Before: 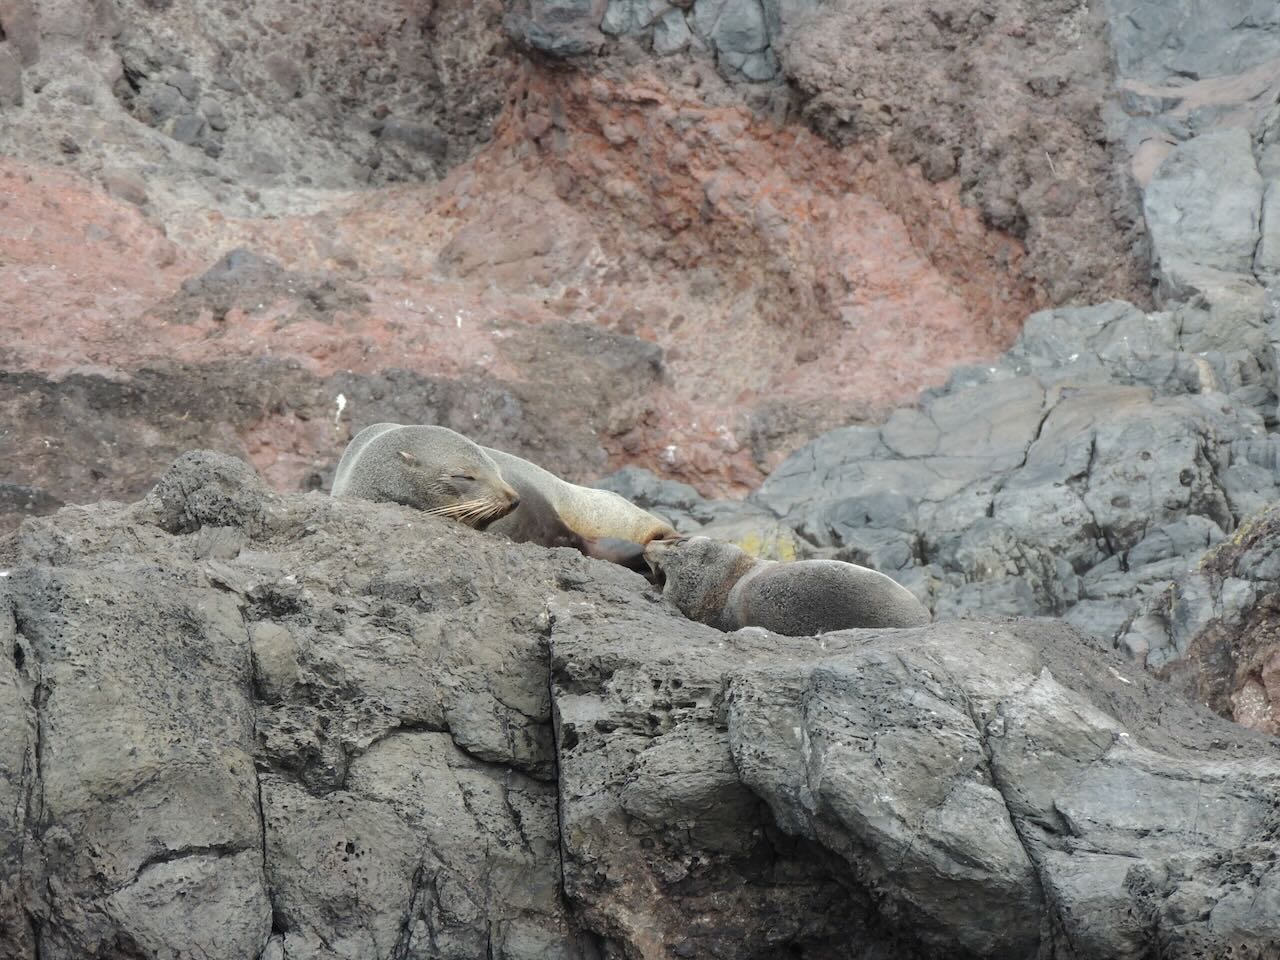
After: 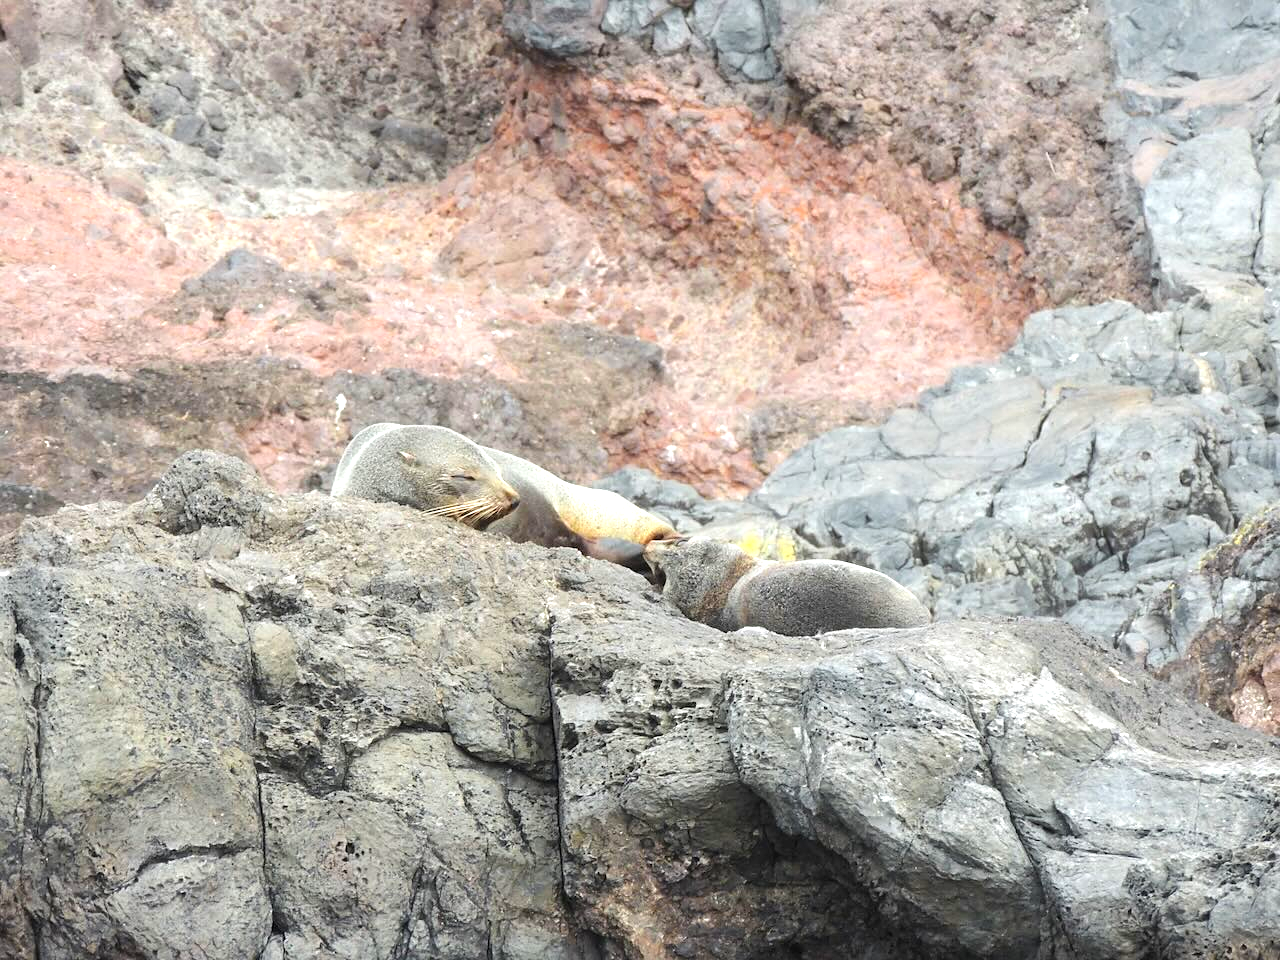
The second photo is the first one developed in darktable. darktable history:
color zones: curves: ch0 [(0.224, 0.526) (0.75, 0.5)]; ch1 [(0.055, 0.526) (0.224, 0.761) (0.377, 0.526) (0.75, 0.5)]
exposure: black level correction 0, exposure 0.9 EV, compensate highlight preservation false
sharpen: amount 0.2
